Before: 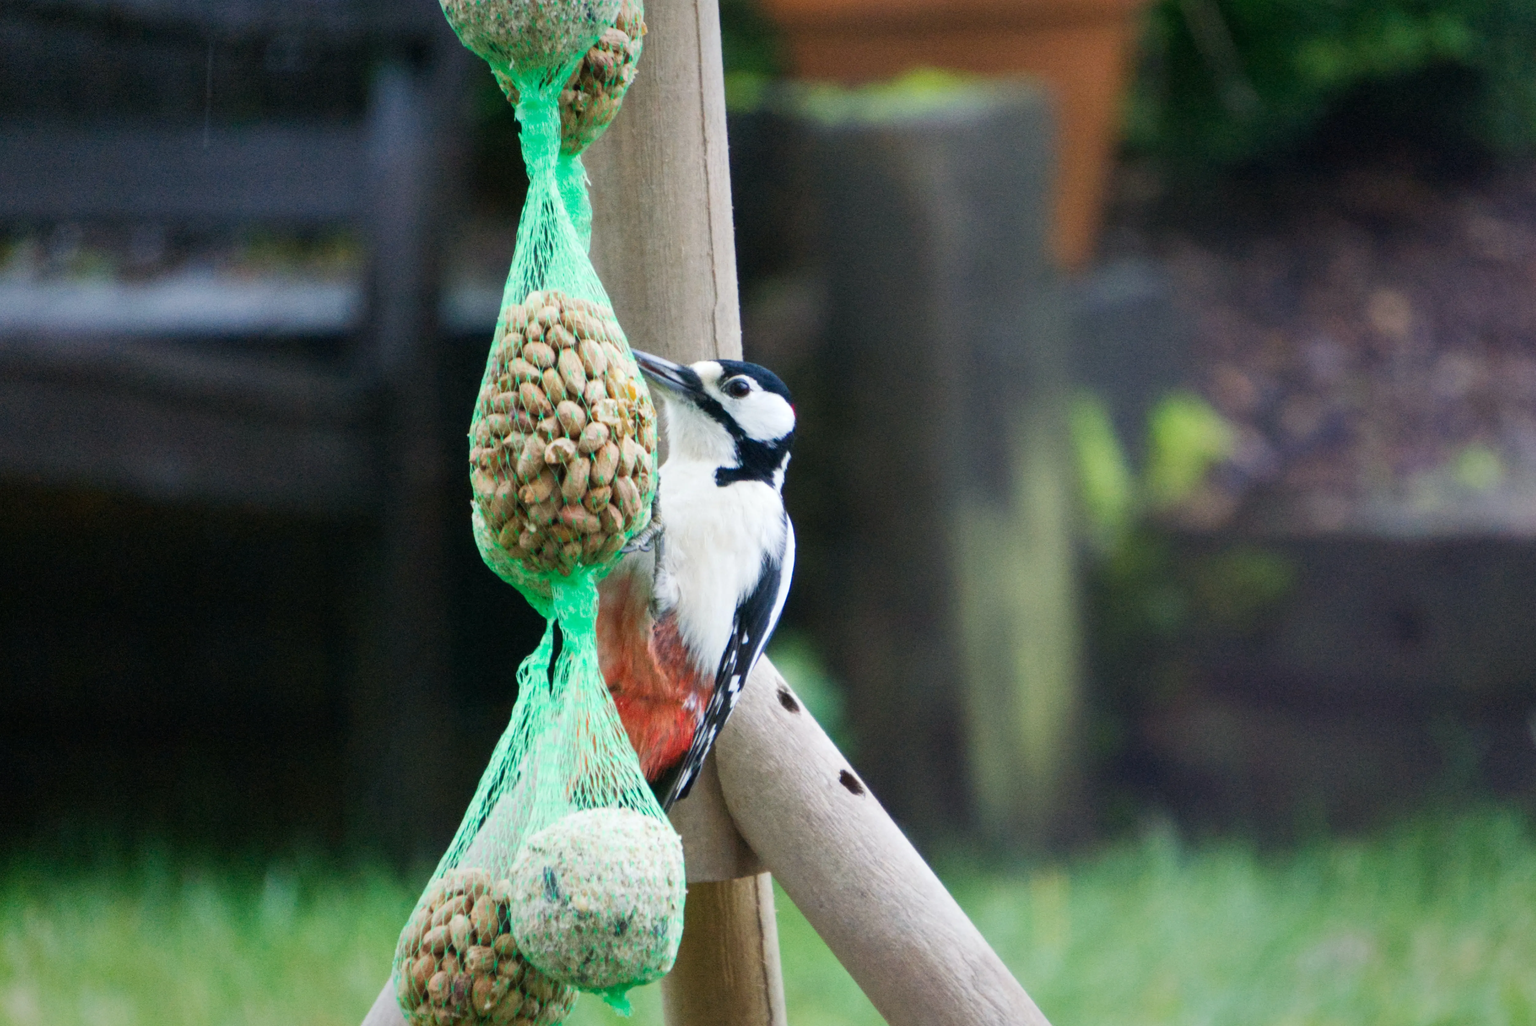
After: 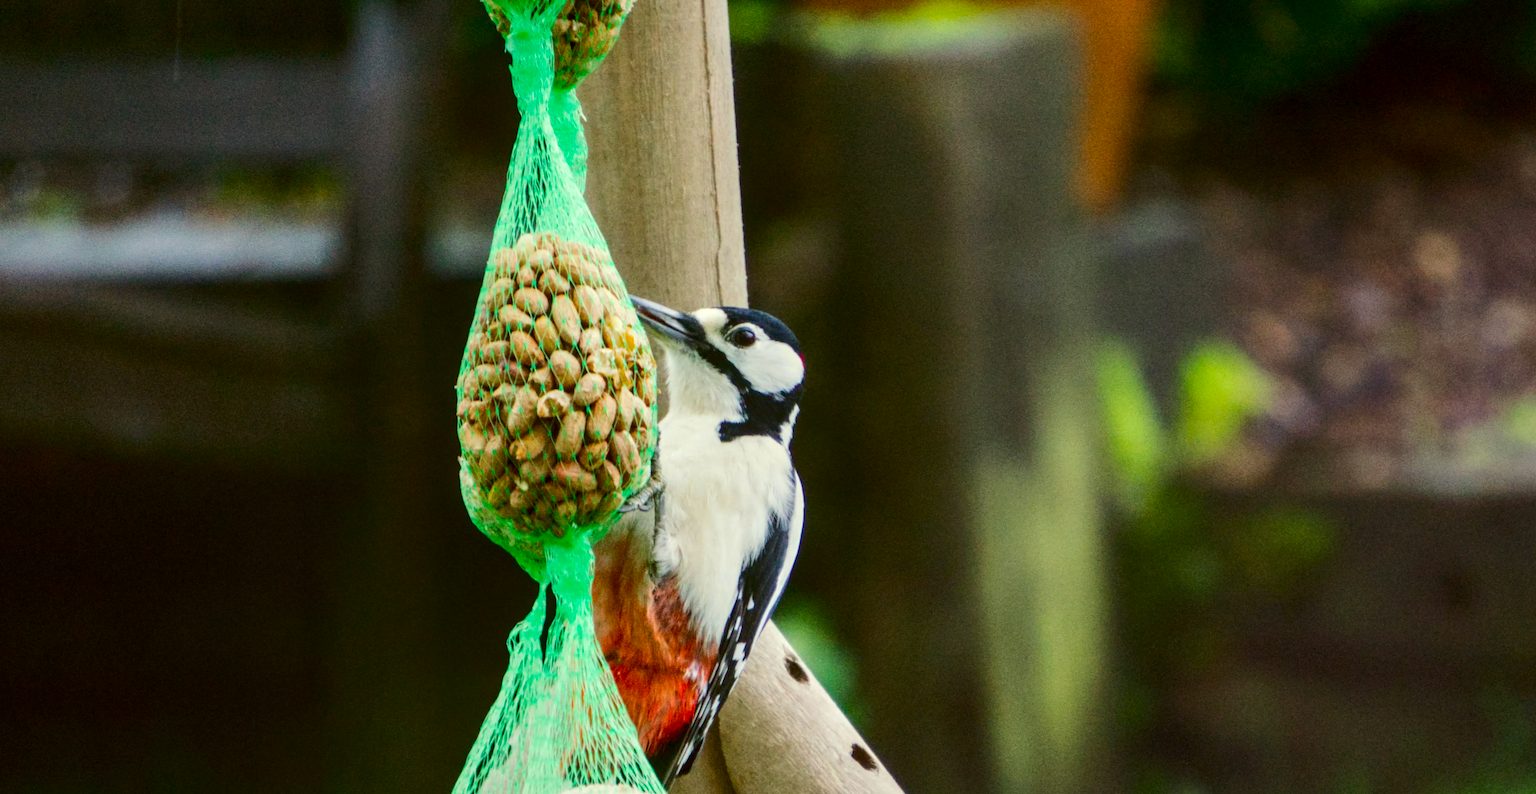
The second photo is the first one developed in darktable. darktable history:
local contrast: on, module defaults
tone curve: curves: ch0 [(0, 0) (0.003, 0.002) (0.011, 0.009) (0.025, 0.02) (0.044, 0.034) (0.069, 0.046) (0.1, 0.062) (0.136, 0.083) (0.177, 0.119) (0.224, 0.162) (0.277, 0.216) (0.335, 0.282) (0.399, 0.365) (0.468, 0.457) (0.543, 0.541) (0.623, 0.624) (0.709, 0.713) (0.801, 0.797) (0.898, 0.889) (1, 1)], color space Lab, independent channels, preserve colors none
color correction: highlights a* -1.7, highlights b* 10.18, shadows a* 0.738, shadows b* 19.73
color balance rgb: perceptual saturation grading › global saturation 29.682%, global vibrance 20%
color calibration: illuminant same as pipeline (D50), adaptation XYZ, x 0.347, y 0.358, temperature 5019.53 K
crop: left 2.67%, top 7.031%, right 3.46%, bottom 20.318%
